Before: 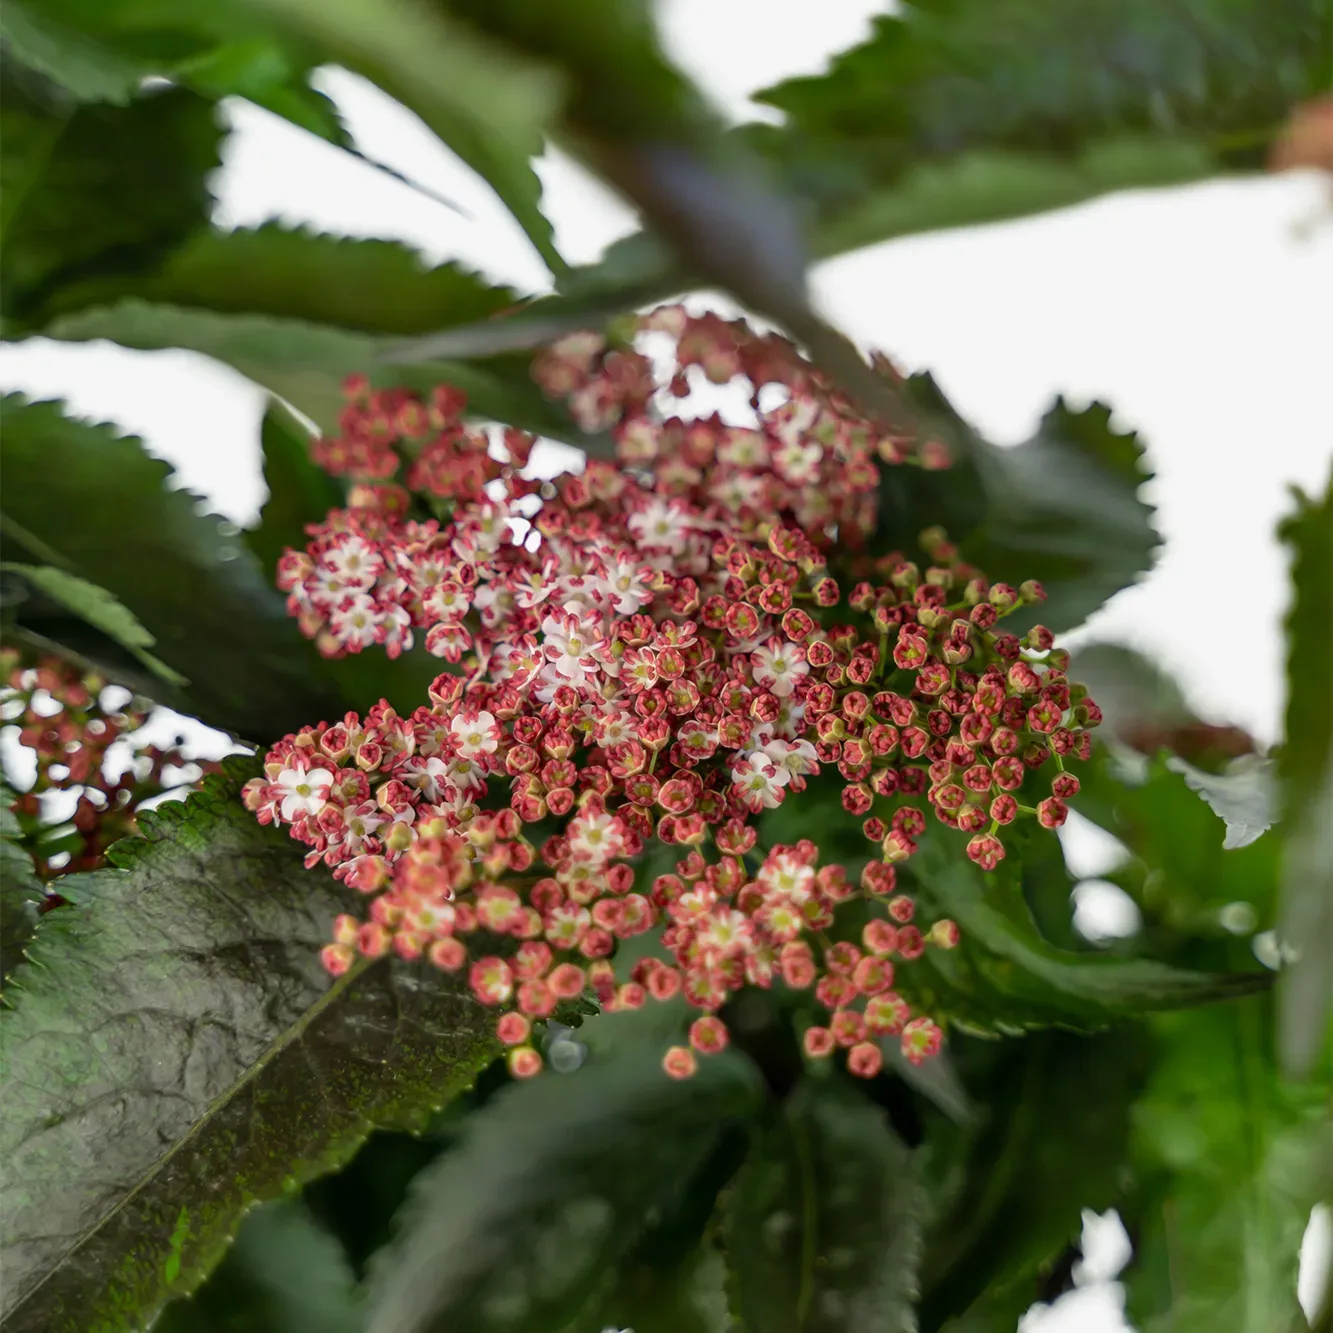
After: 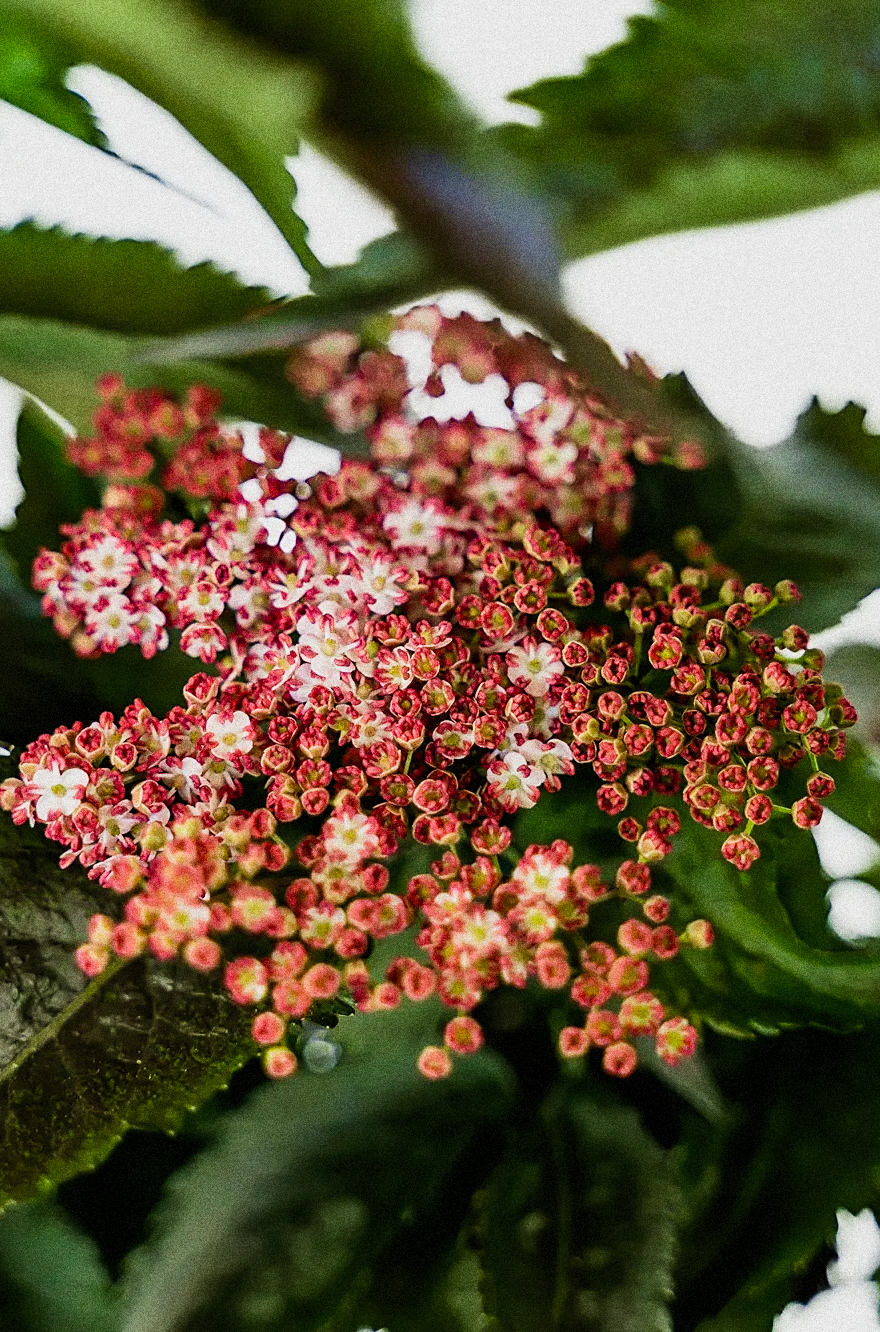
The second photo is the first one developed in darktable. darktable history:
crop and rotate: left 18.442%, right 15.508%
sigmoid: contrast 1.7
velvia: on, module defaults
sharpen: on, module defaults
exposure: exposure 0.2 EV, compensate highlight preservation false
white balance: red 1, blue 1
grain: coarseness 14.49 ISO, strength 48.04%, mid-tones bias 35%
